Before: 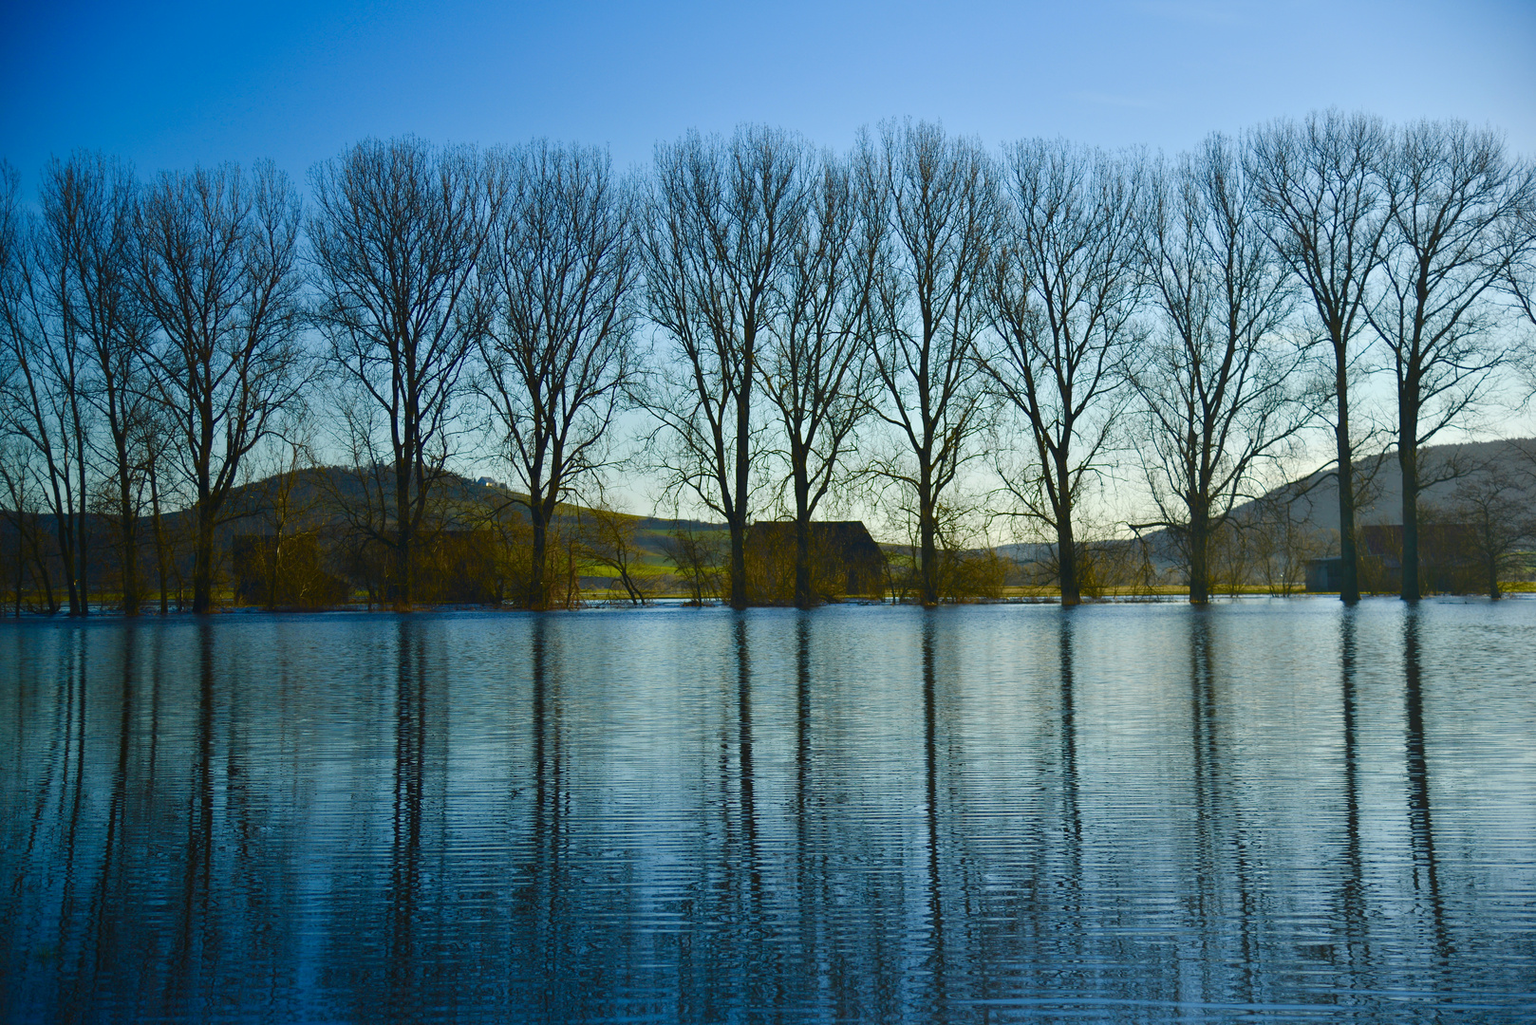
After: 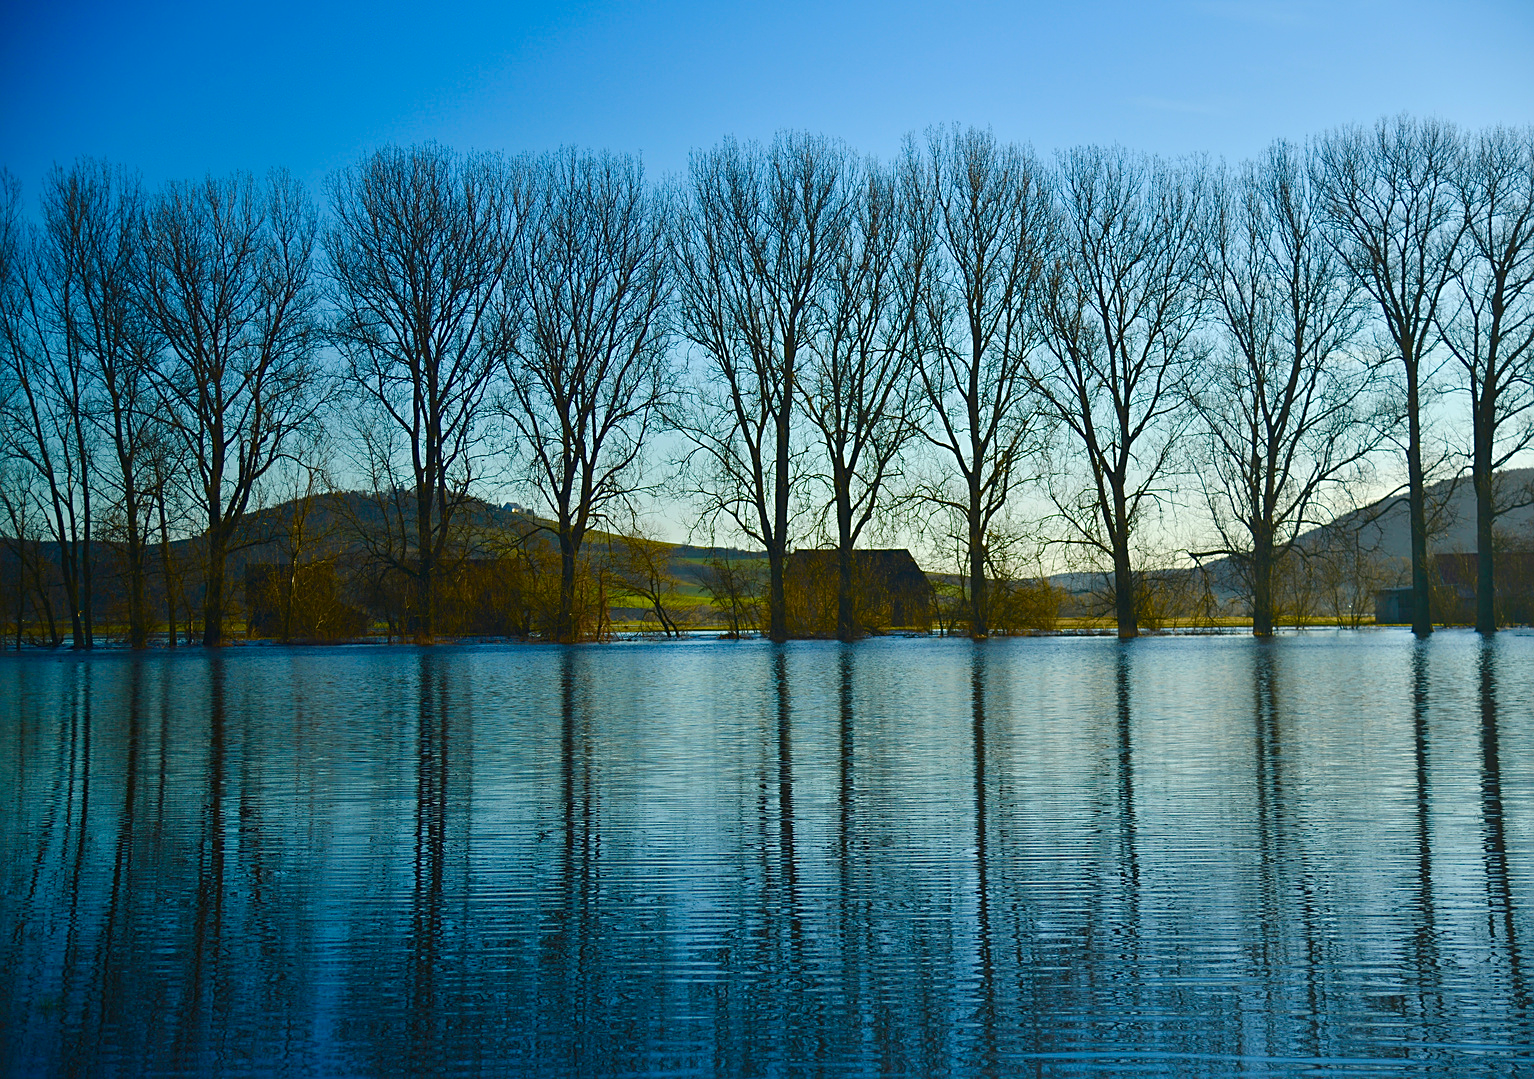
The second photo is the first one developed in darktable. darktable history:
sharpen: on, module defaults
crop and rotate: right 5.157%
